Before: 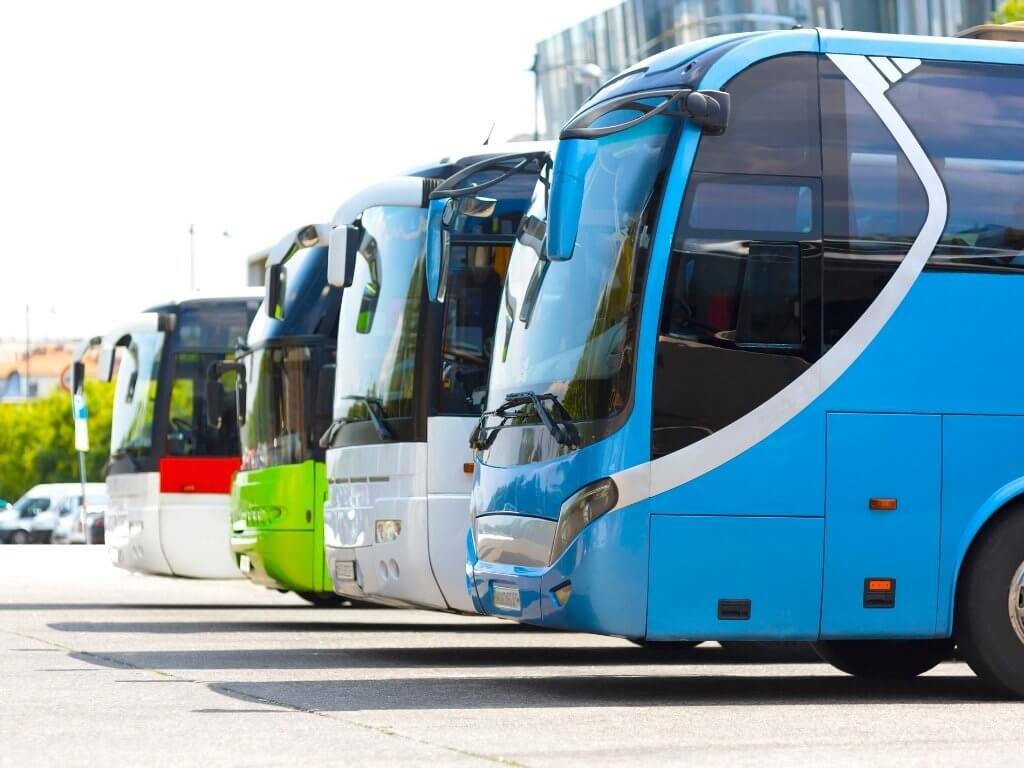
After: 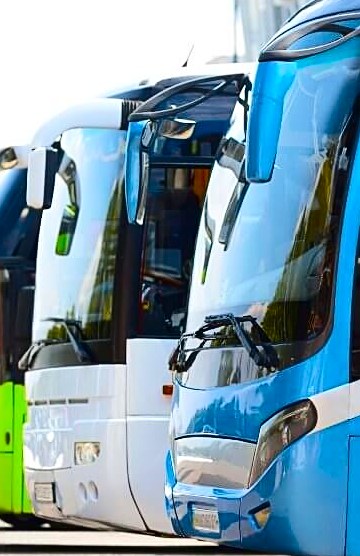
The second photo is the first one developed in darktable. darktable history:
sharpen: on, module defaults
crop and rotate: left 29.476%, top 10.214%, right 35.32%, bottom 17.333%
tone curve: curves: ch0 [(0, 0) (0.126, 0.061) (0.338, 0.285) (0.494, 0.518) (0.703, 0.762) (1, 1)]; ch1 [(0, 0) (0.364, 0.322) (0.443, 0.441) (0.5, 0.501) (0.55, 0.578) (1, 1)]; ch2 [(0, 0) (0.44, 0.424) (0.501, 0.499) (0.557, 0.564) (0.613, 0.682) (0.707, 0.746) (1, 1)], color space Lab, independent channels, preserve colors none
